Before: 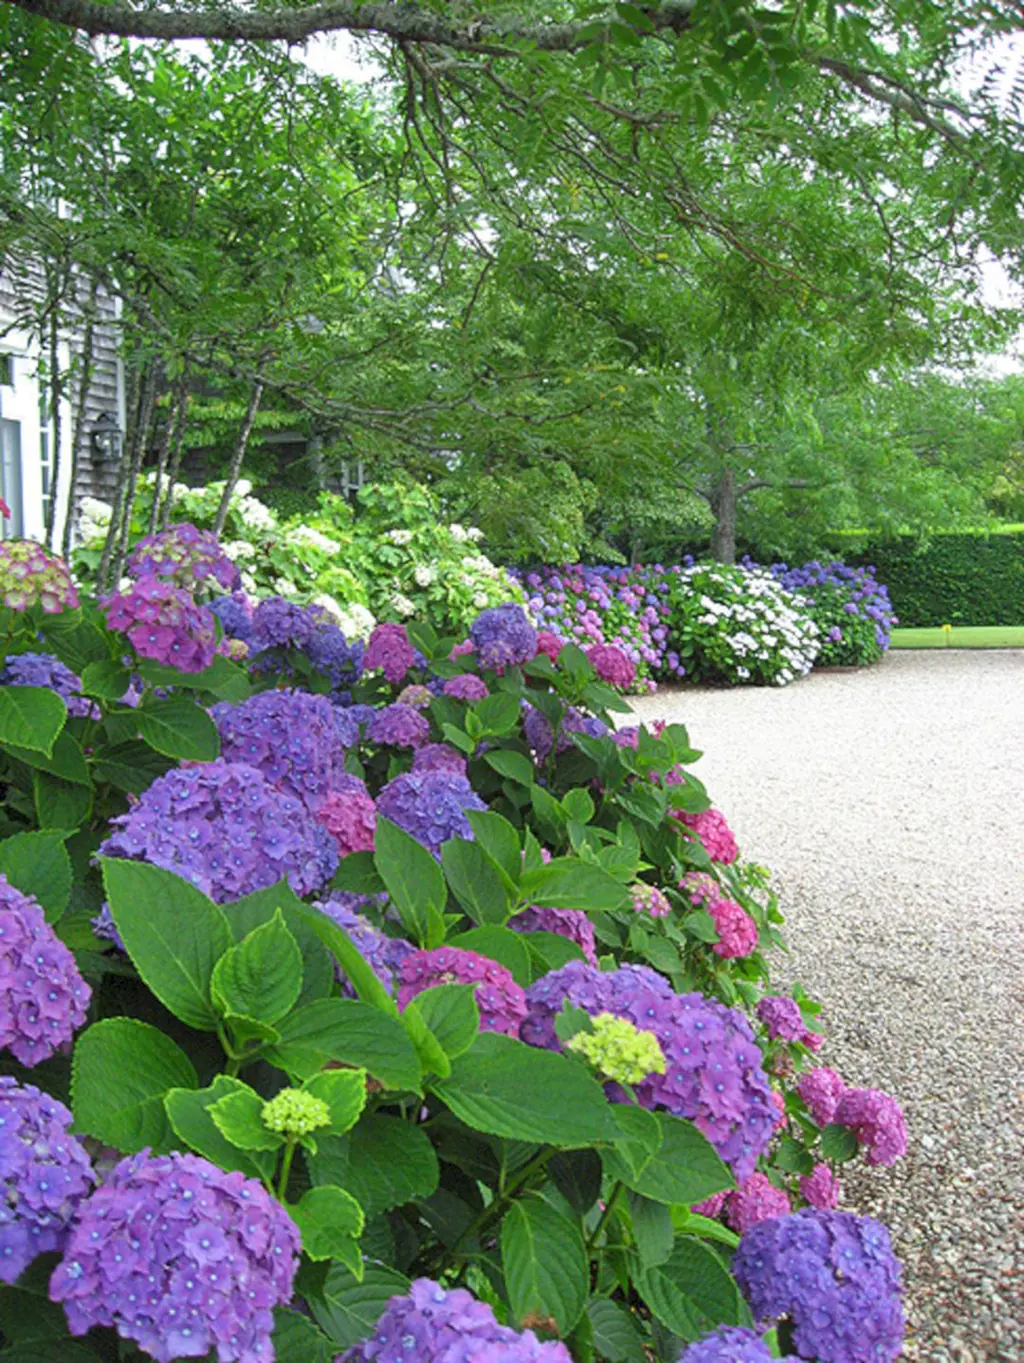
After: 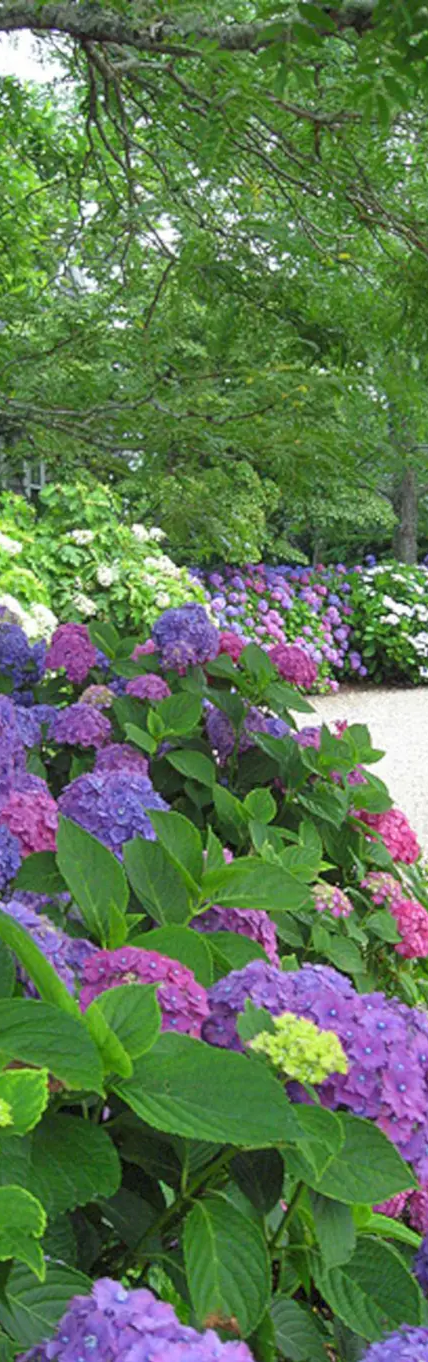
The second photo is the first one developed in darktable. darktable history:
crop: left 31.136%, right 26.977%
